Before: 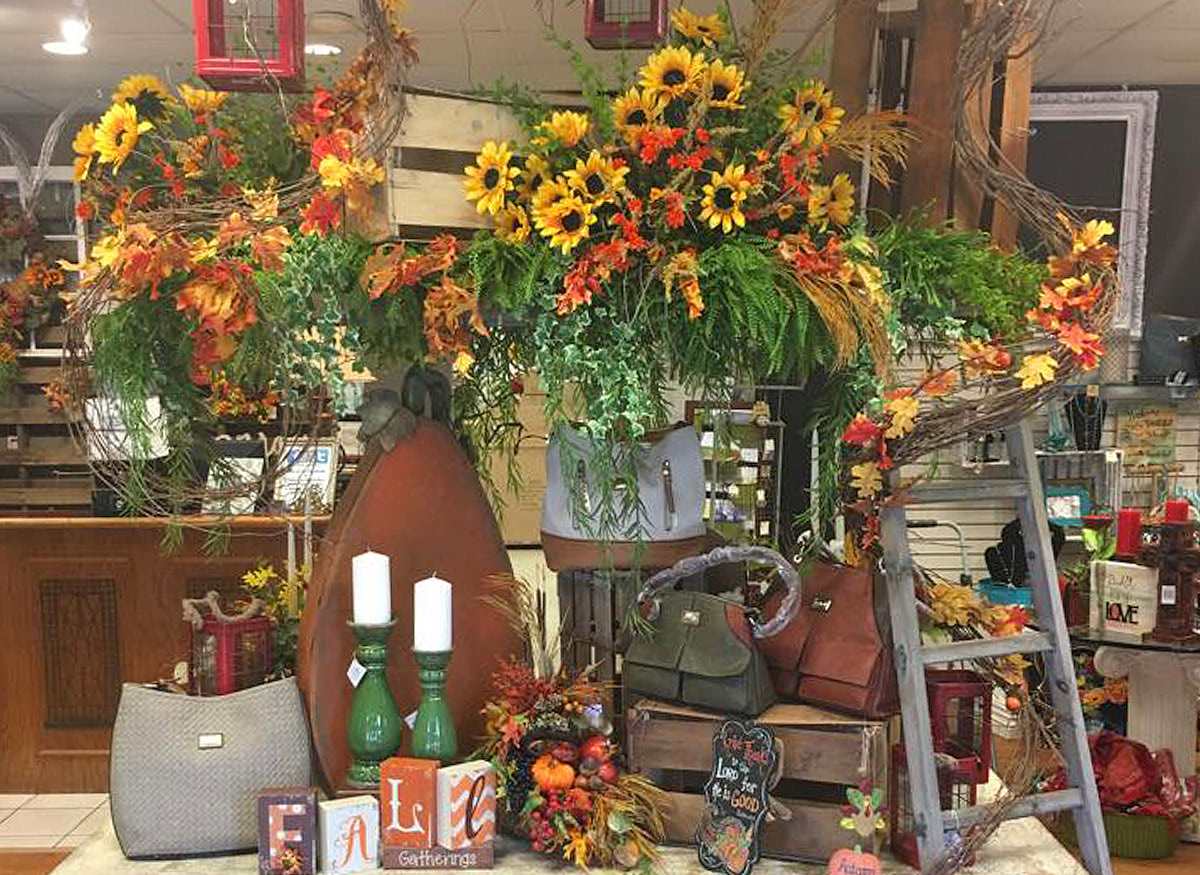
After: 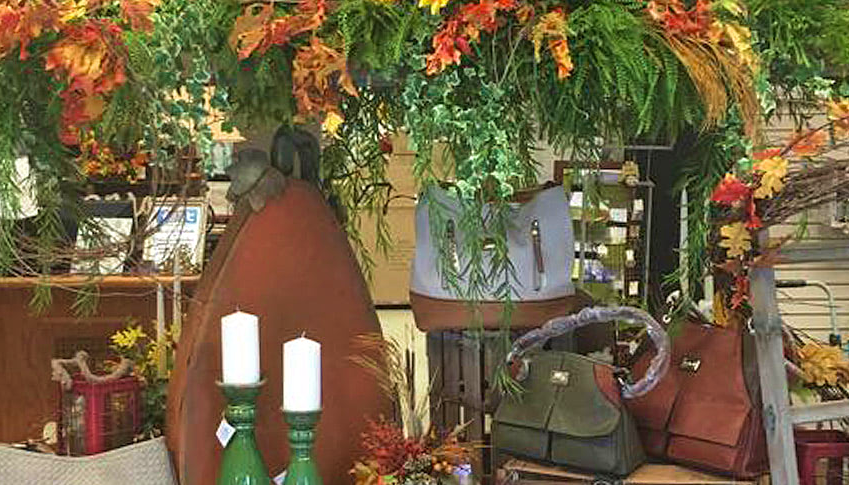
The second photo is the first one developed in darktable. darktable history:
crop: left 10.942%, top 27.436%, right 18.236%, bottom 17.125%
velvia: on, module defaults
tone equalizer: on, module defaults
